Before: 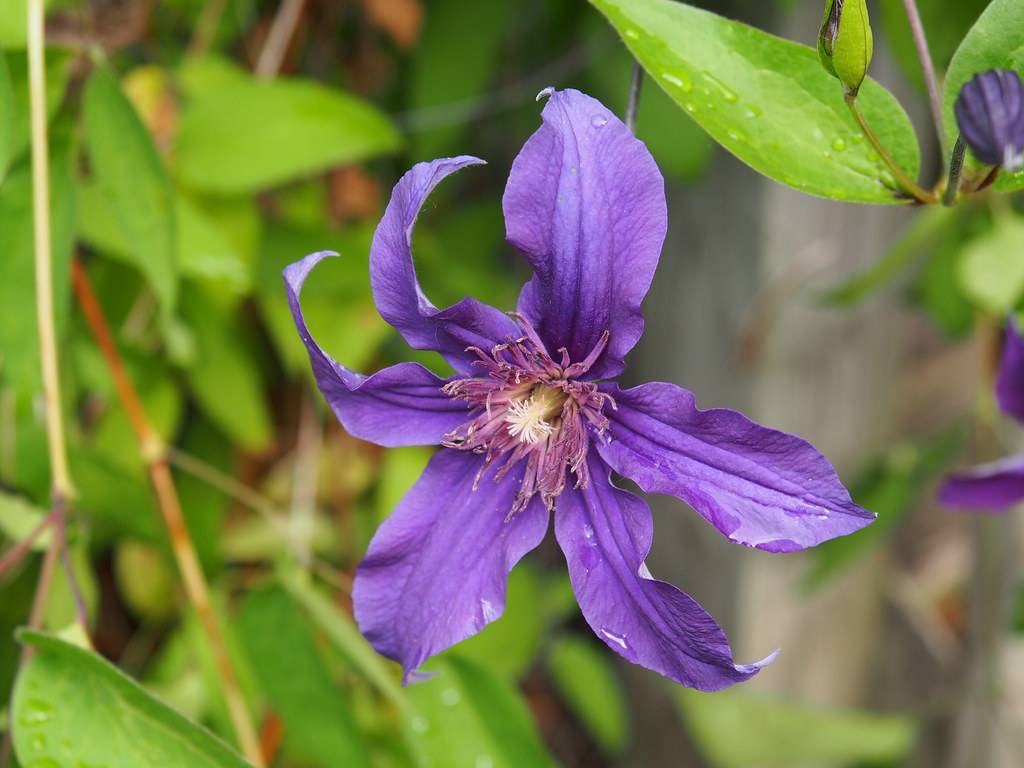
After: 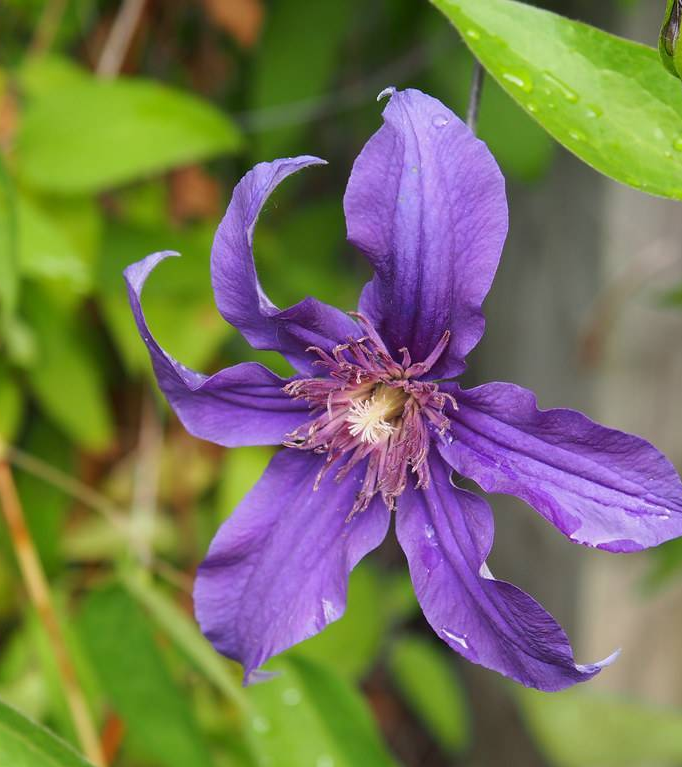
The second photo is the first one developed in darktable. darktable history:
crop and rotate: left 15.611%, right 17.705%
